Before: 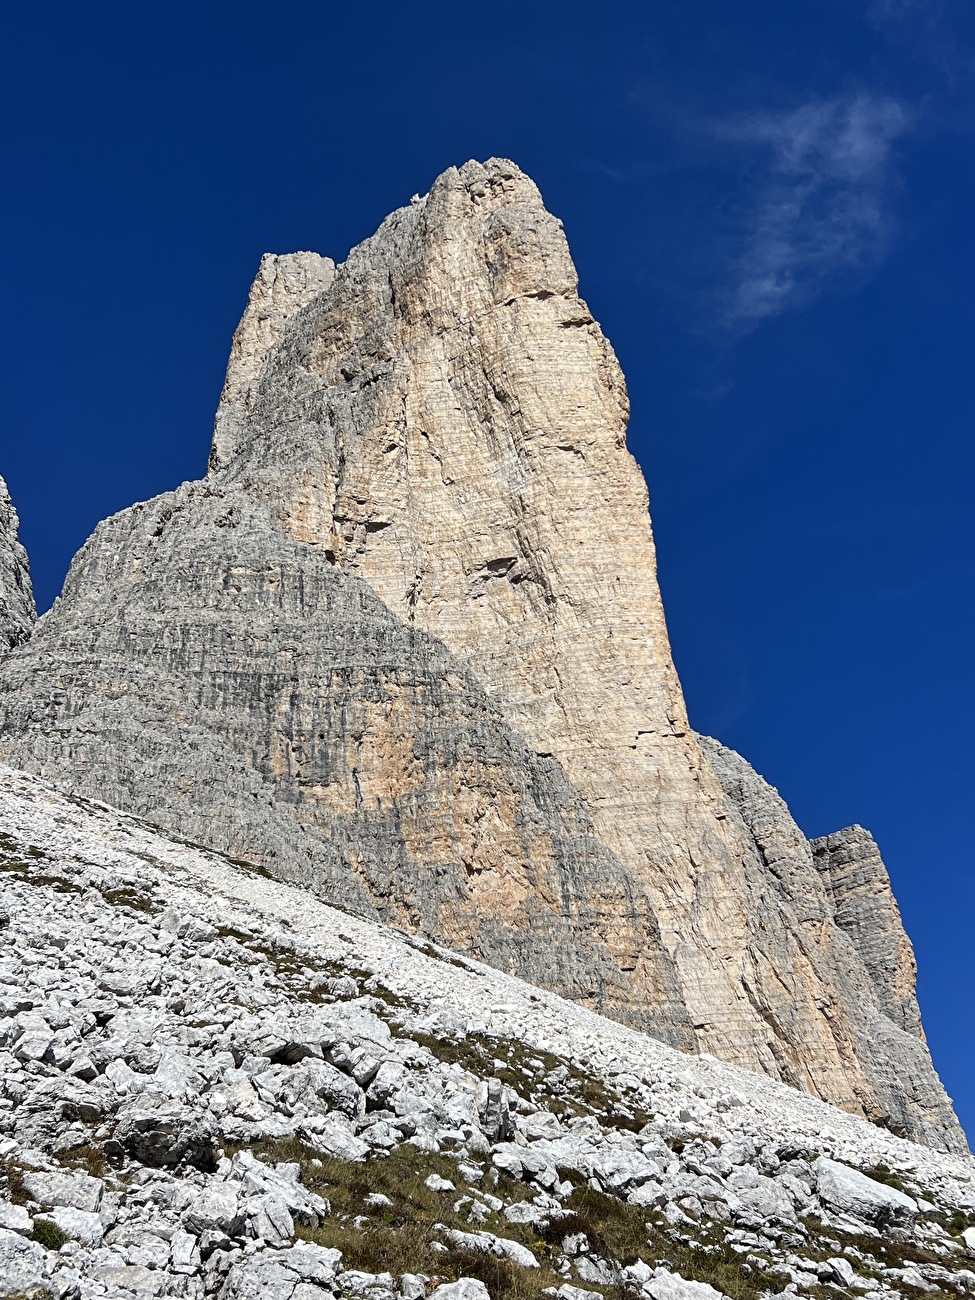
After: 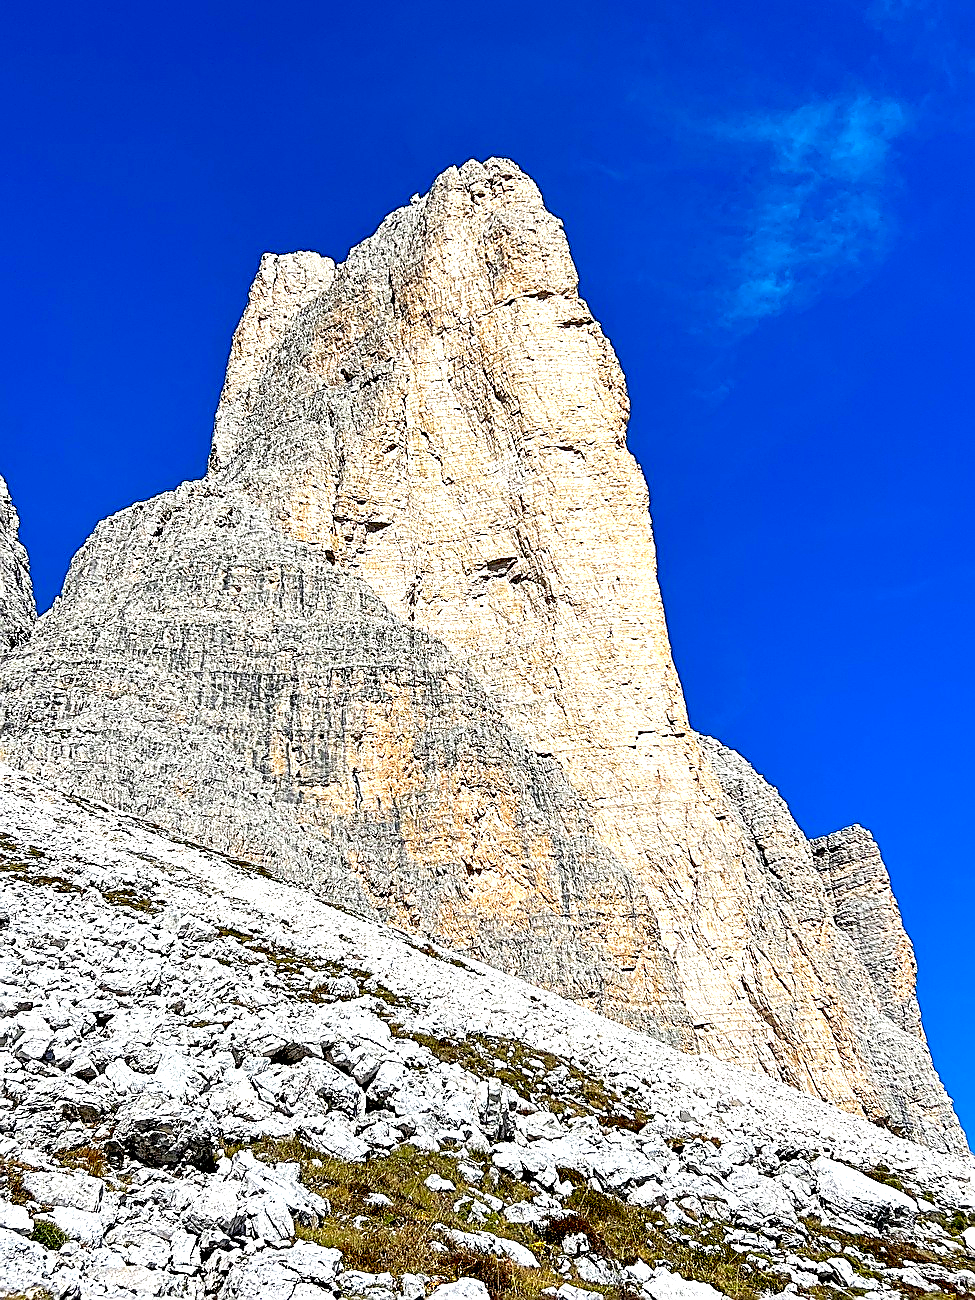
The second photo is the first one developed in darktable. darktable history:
color correction: highlights b* -0.006, saturation 1.36
sharpen: radius 1.363, amount 1.255, threshold 0.847
exposure: black level correction 0.011, exposure 1.082 EV, compensate highlight preservation false
